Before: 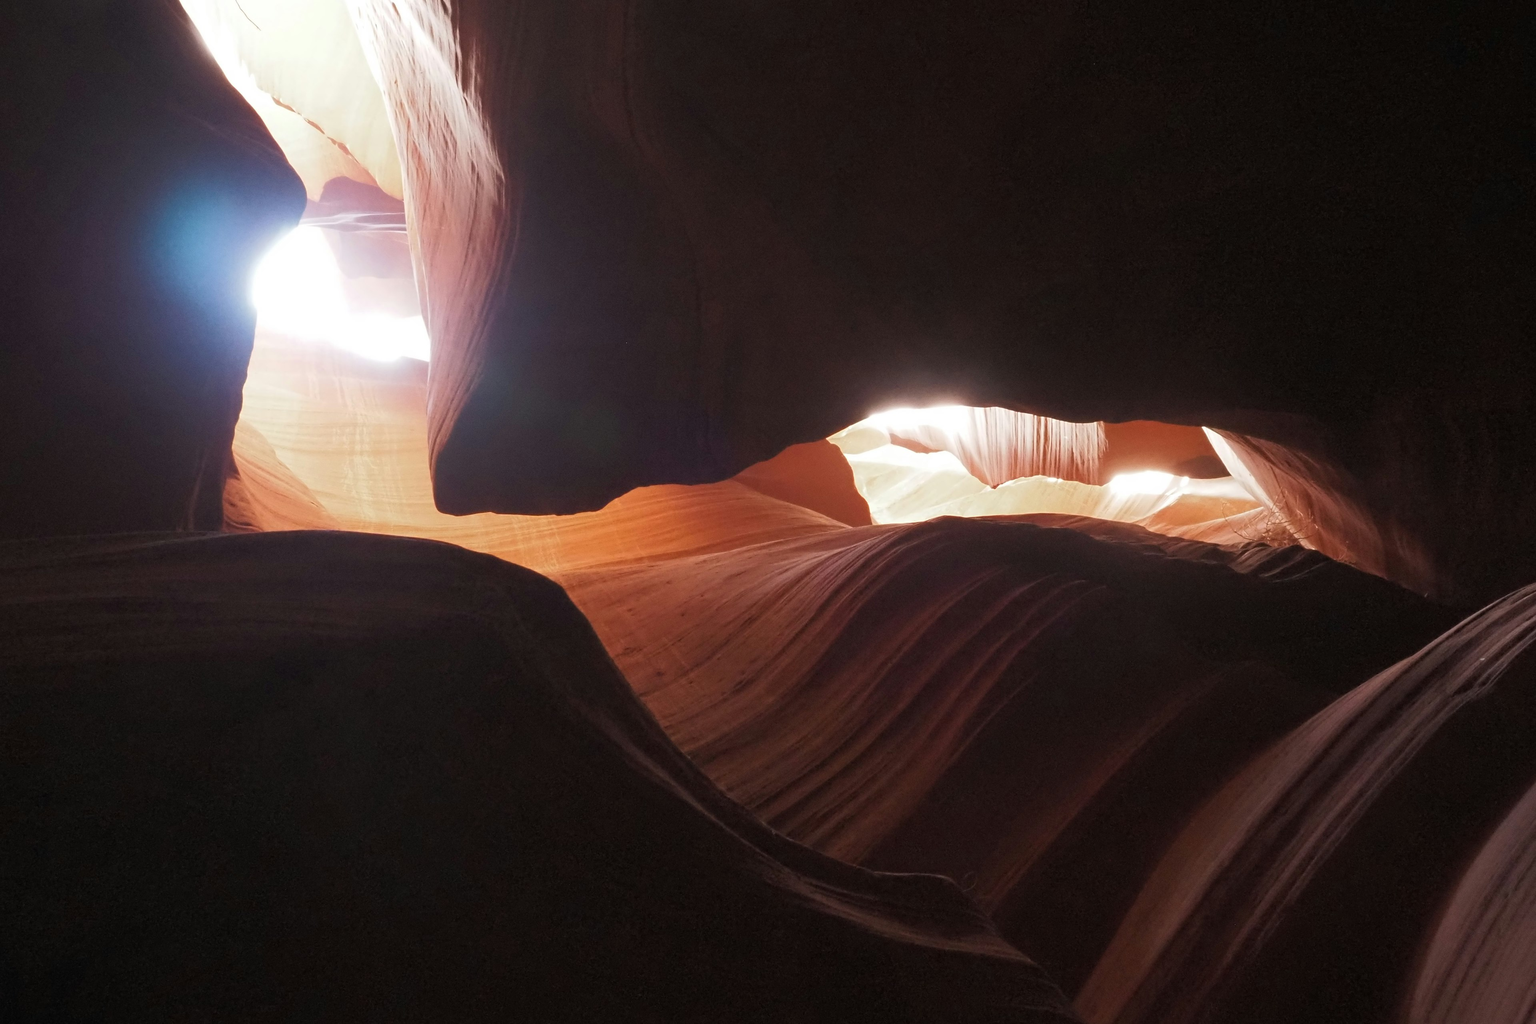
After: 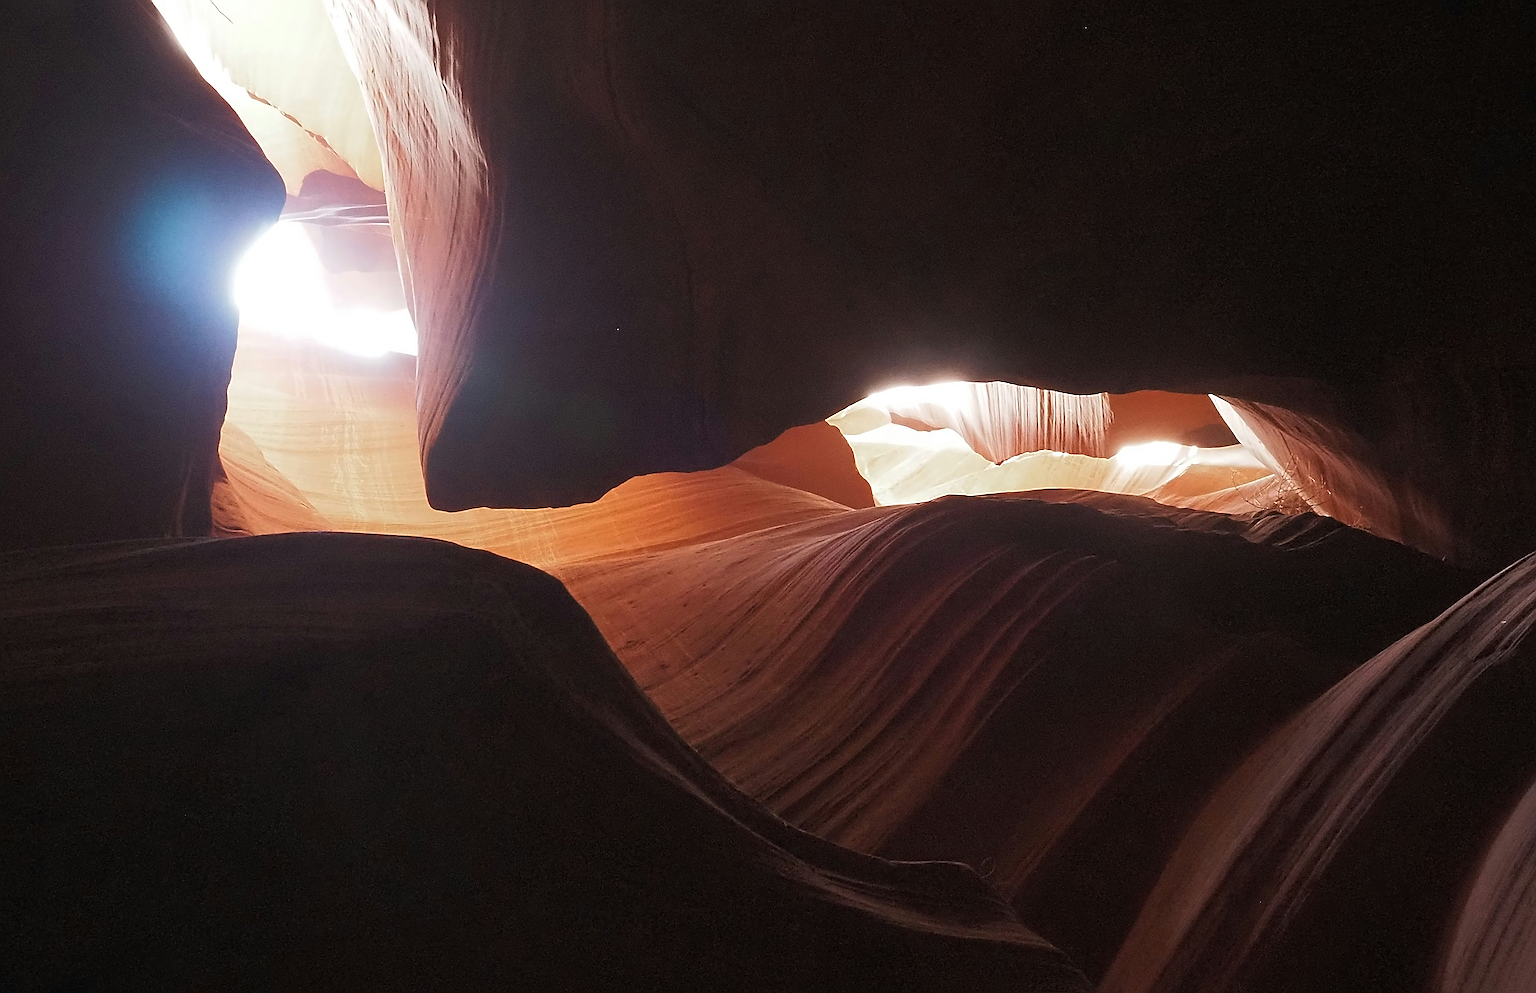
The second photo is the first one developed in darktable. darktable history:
rotate and perspective: rotation -2°, crop left 0.022, crop right 0.978, crop top 0.049, crop bottom 0.951
sharpen: amount 2
